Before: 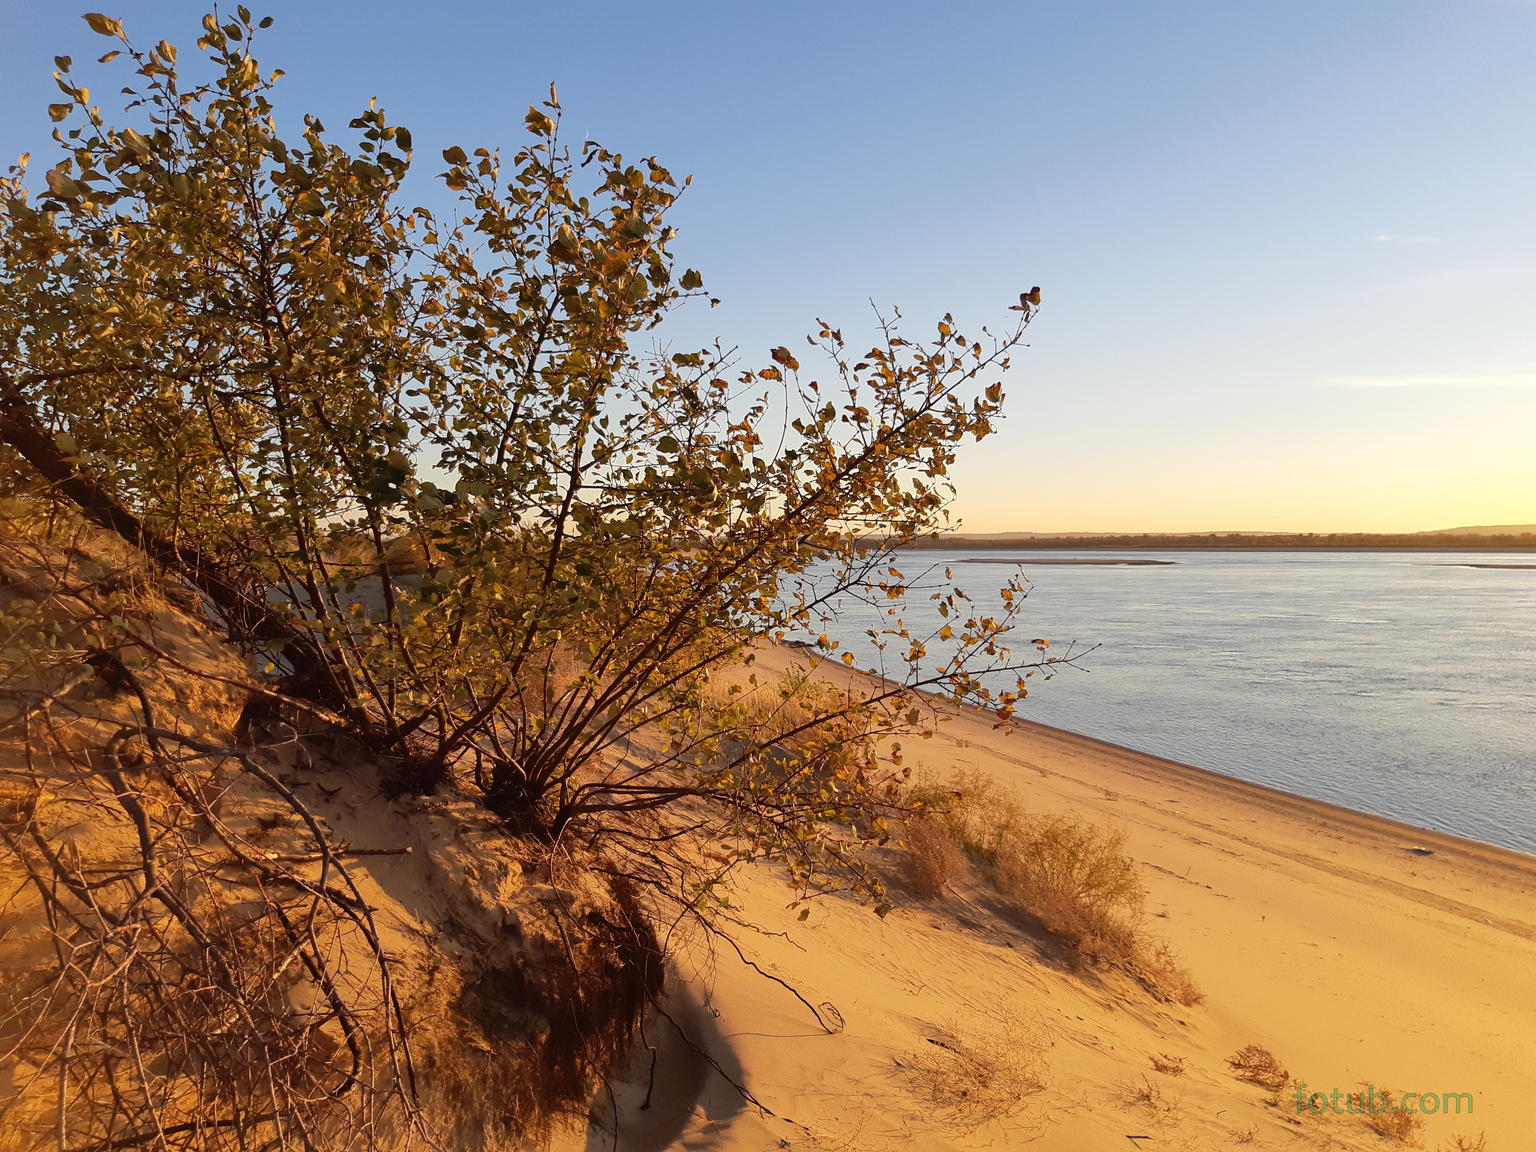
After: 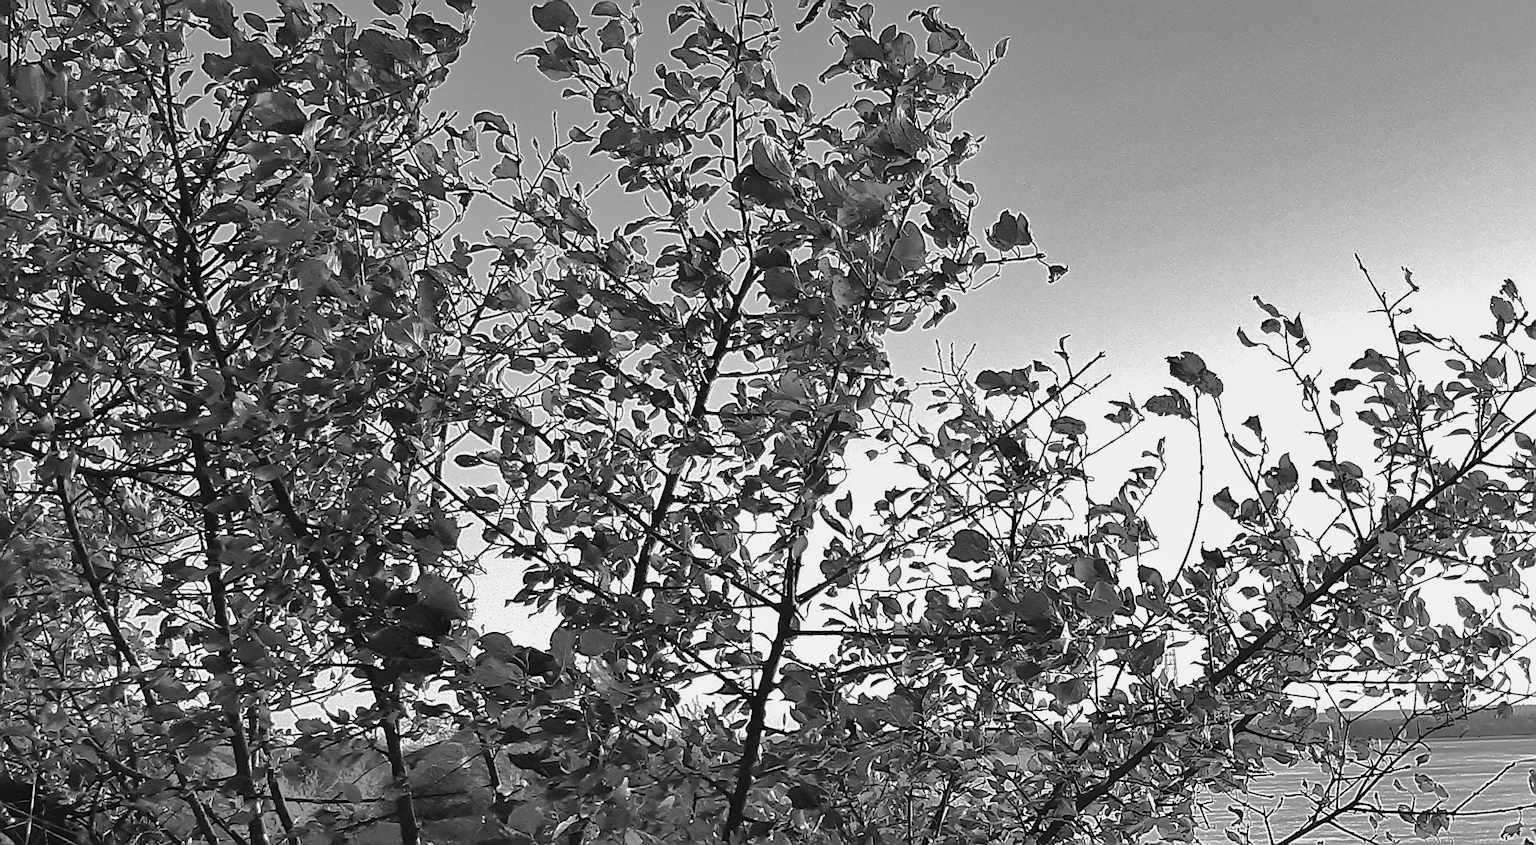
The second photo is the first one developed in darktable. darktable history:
exposure: black level correction 0, exposure 0.7 EV, compensate exposure bias true, compensate highlight preservation false
crop: left 10.121%, top 10.631%, right 36.218%, bottom 51.526%
rotate and perspective: rotation -1.68°, lens shift (vertical) -0.146, crop left 0.049, crop right 0.912, crop top 0.032, crop bottom 0.96
shadows and highlights: shadows -19.91, highlights -73.15
sharpen: radius 1.4, amount 1.25, threshold 0.7
monochrome: a -71.75, b 75.82
